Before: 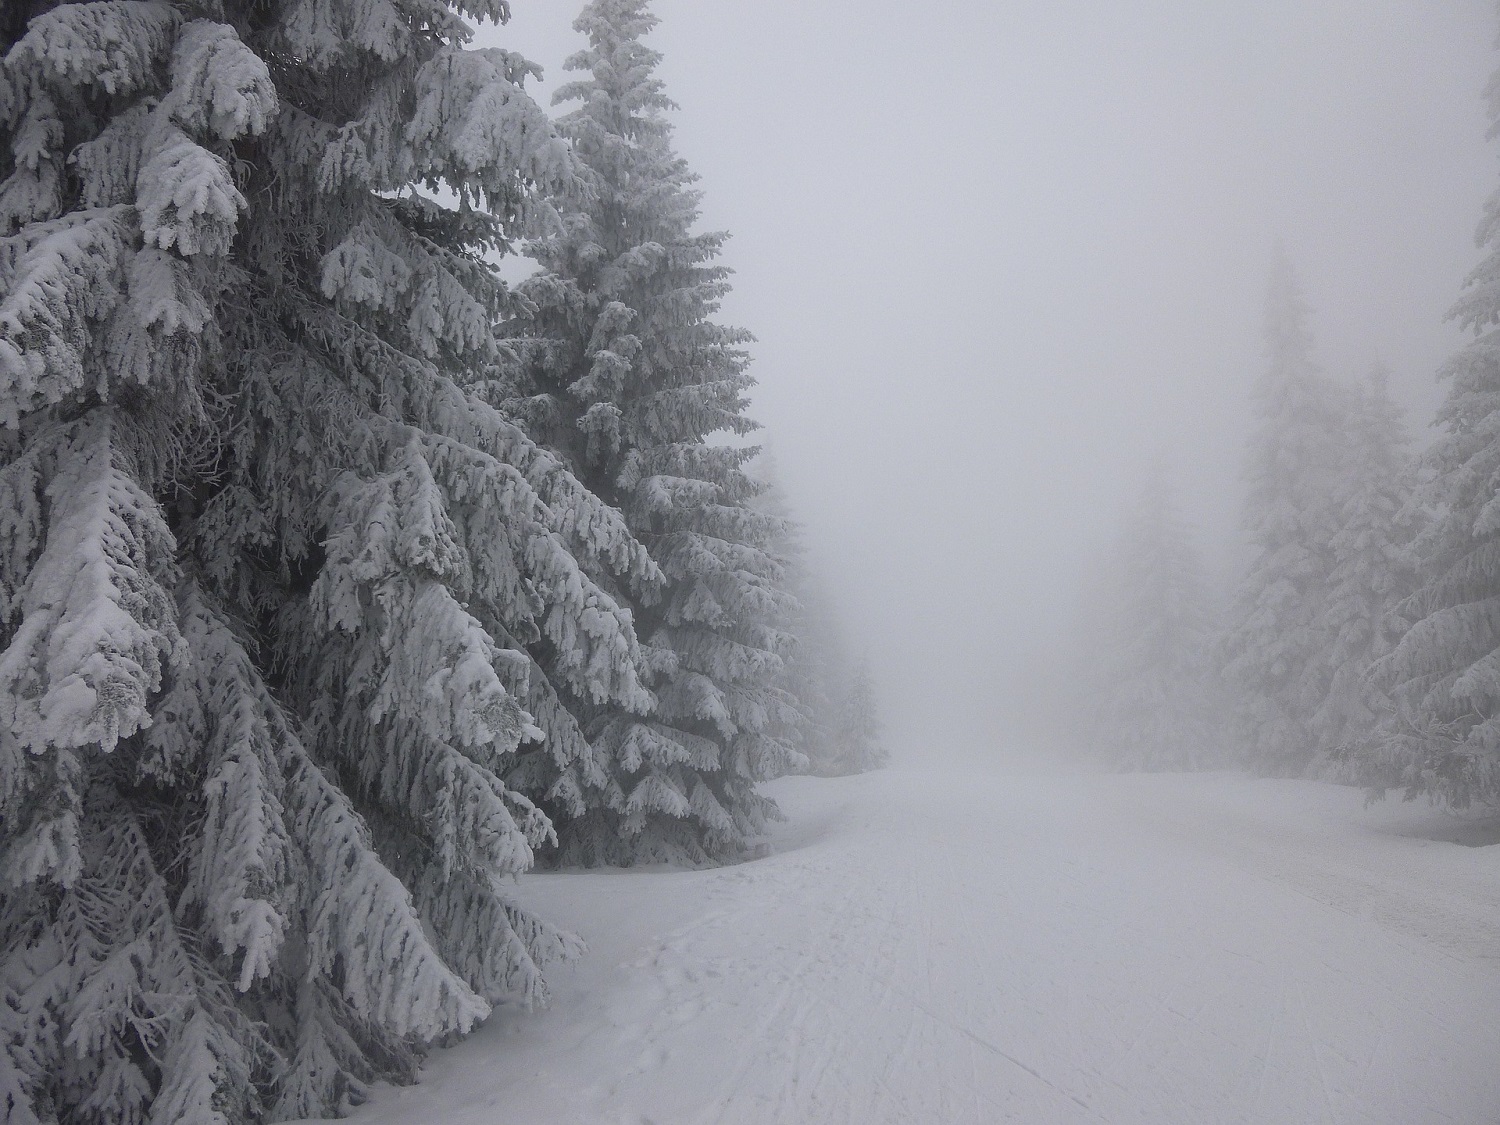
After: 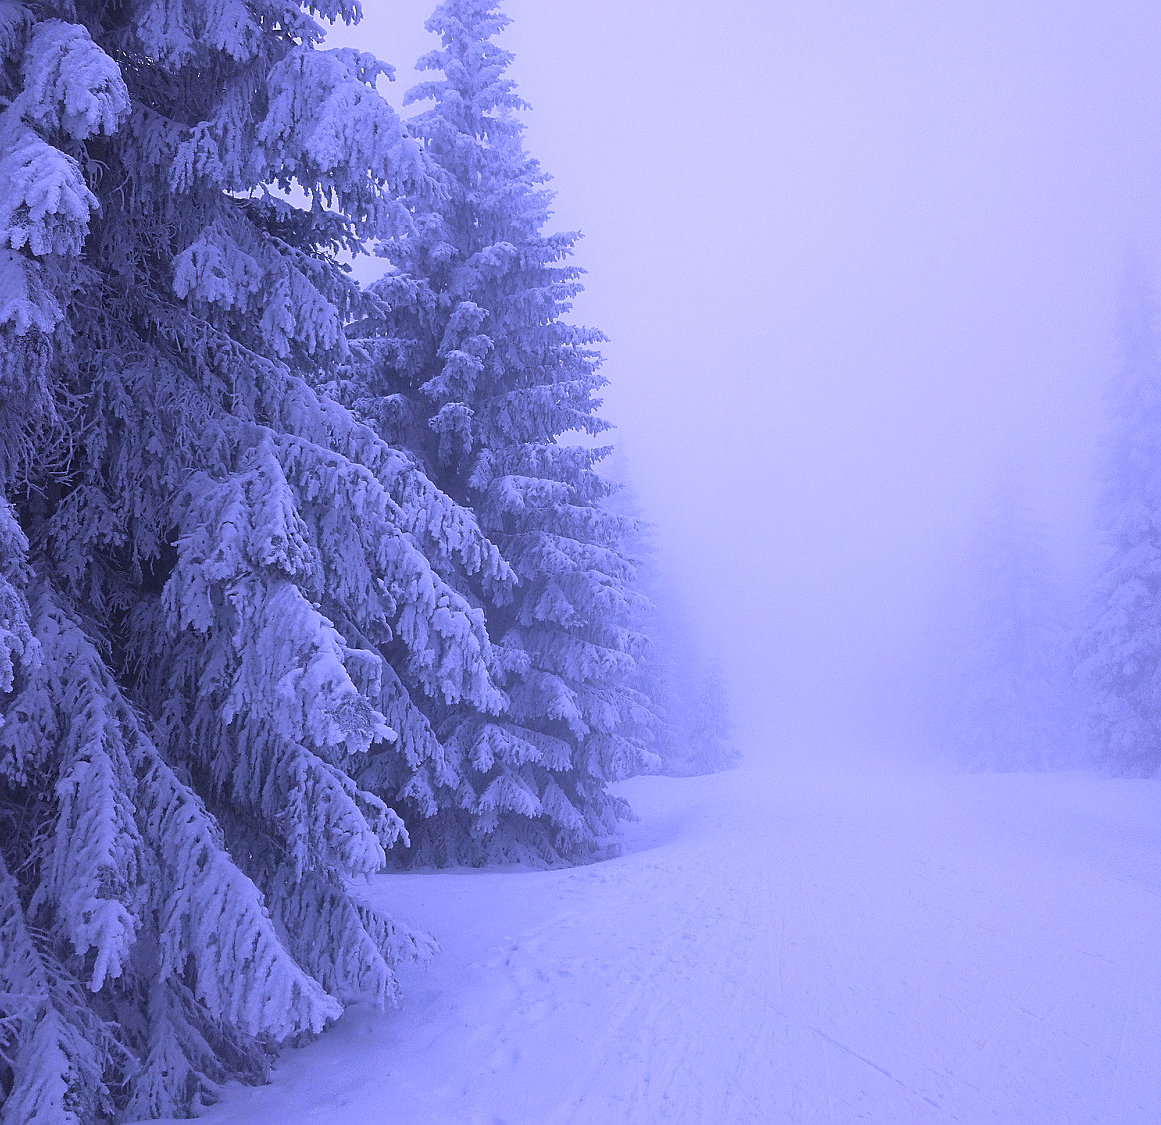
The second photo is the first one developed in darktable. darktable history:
velvia: on, module defaults
crop: left 9.88%, right 12.664%
sharpen: on, module defaults
white balance: red 0.98, blue 1.61
